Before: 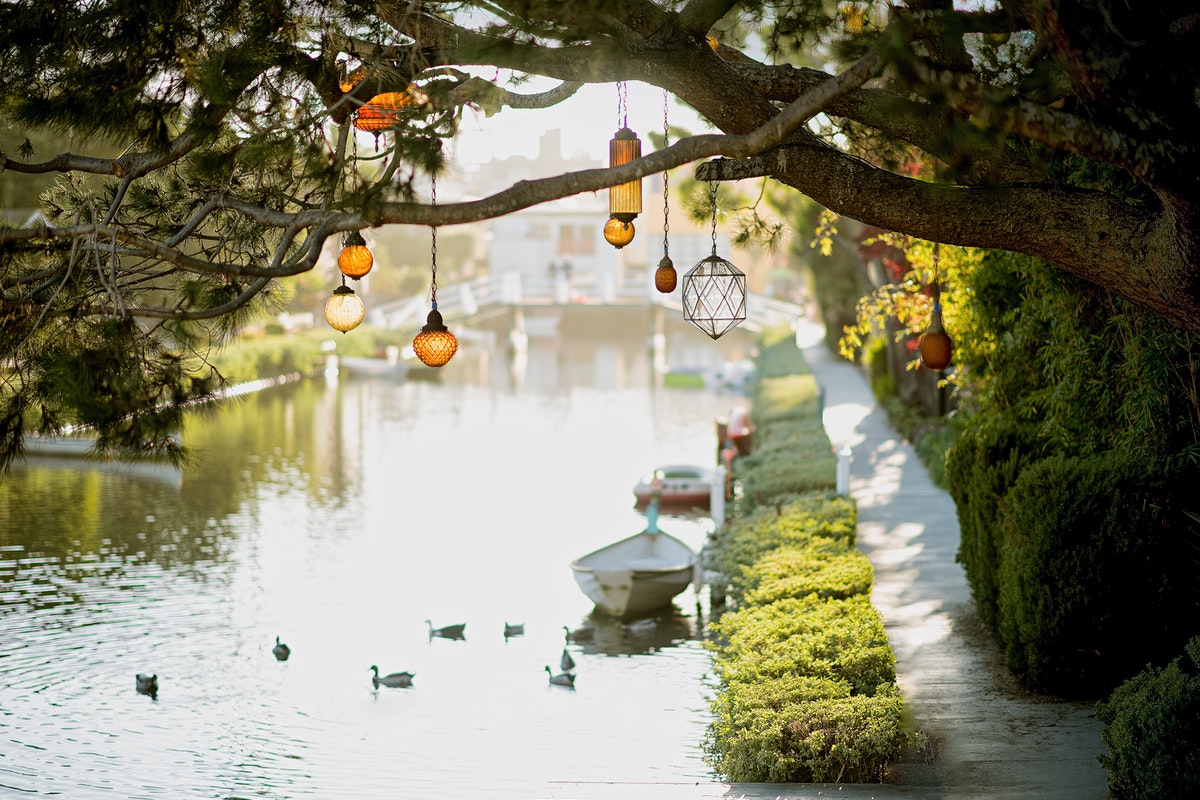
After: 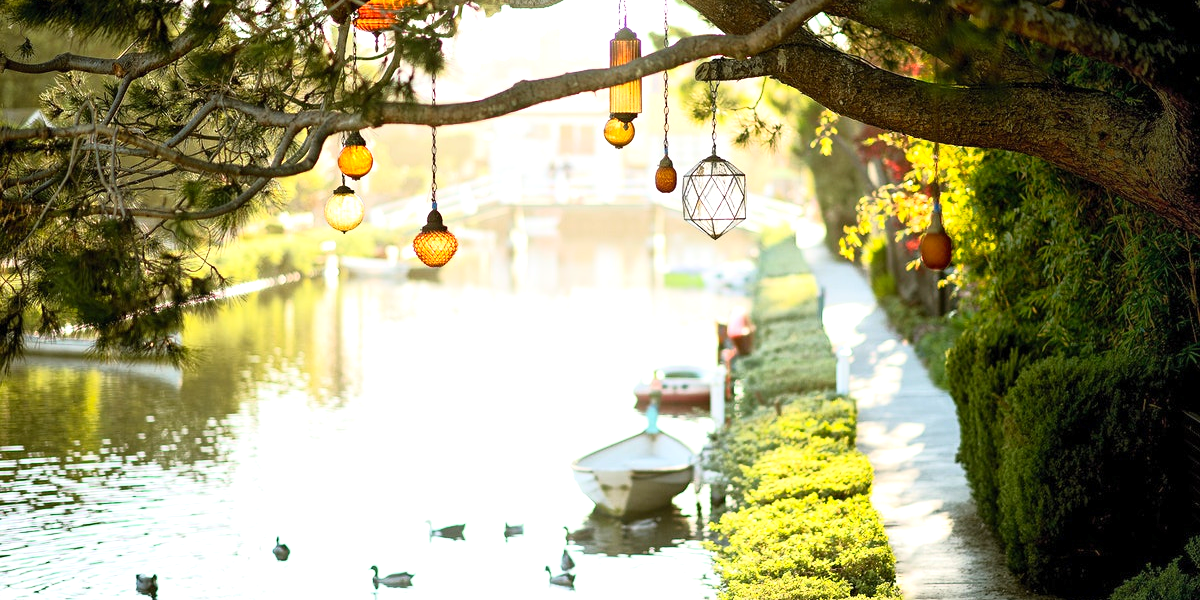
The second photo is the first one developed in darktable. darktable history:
crop and rotate: top 12.507%, bottom 12.476%
exposure: exposure 0.604 EV, compensate highlight preservation false
contrast brightness saturation: contrast 0.201, brightness 0.155, saturation 0.139
tone curve: curves: ch0 [(0, 0) (0.48, 0.431) (0.7, 0.609) (0.864, 0.854) (1, 1)], color space Lab, independent channels, preserve colors none
